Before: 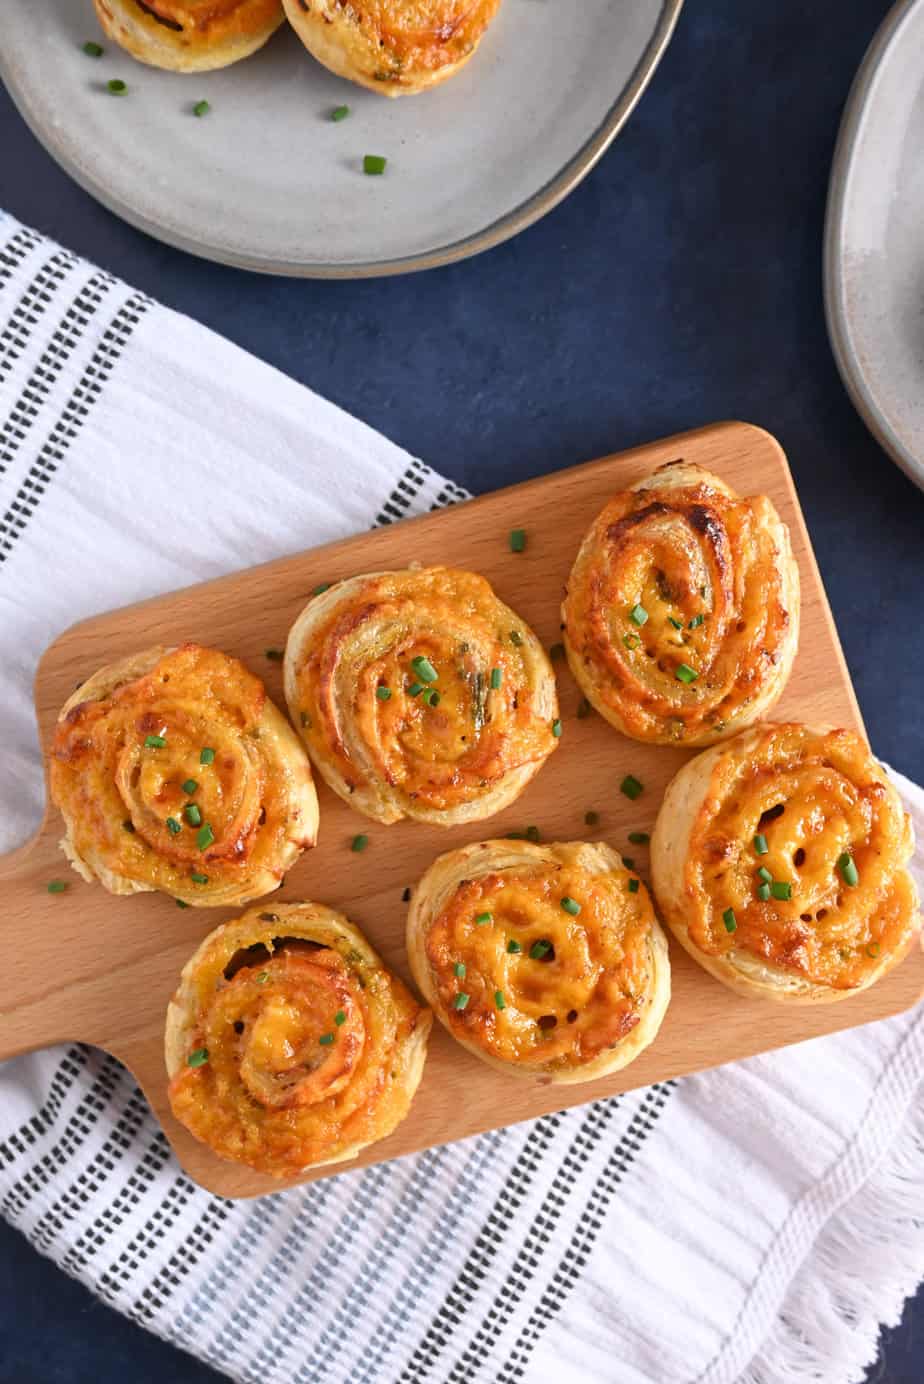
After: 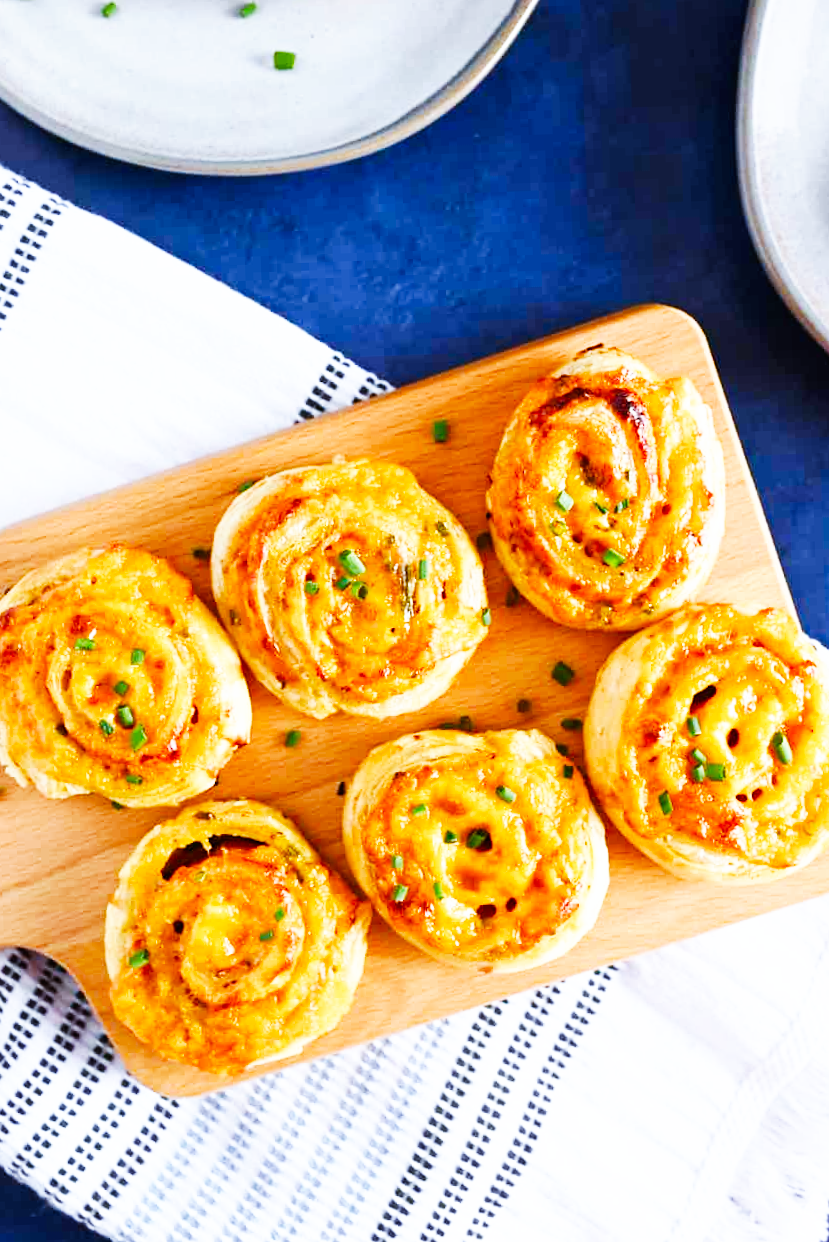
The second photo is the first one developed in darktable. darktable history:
color balance rgb: perceptual saturation grading › global saturation 20%, perceptual saturation grading › highlights -25%, perceptual saturation grading › shadows 25%
white balance: red 0.924, blue 1.095
crop and rotate: angle 1.96°, left 5.673%, top 5.673%
base curve: curves: ch0 [(0, 0) (0.007, 0.004) (0.027, 0.03) (0.046, 0.07) (0.207, 0.54) (0.442, 0.872) (0.673, 0.972) (1, 1)], preserve colors none
tone equalizer: on, module defaults
